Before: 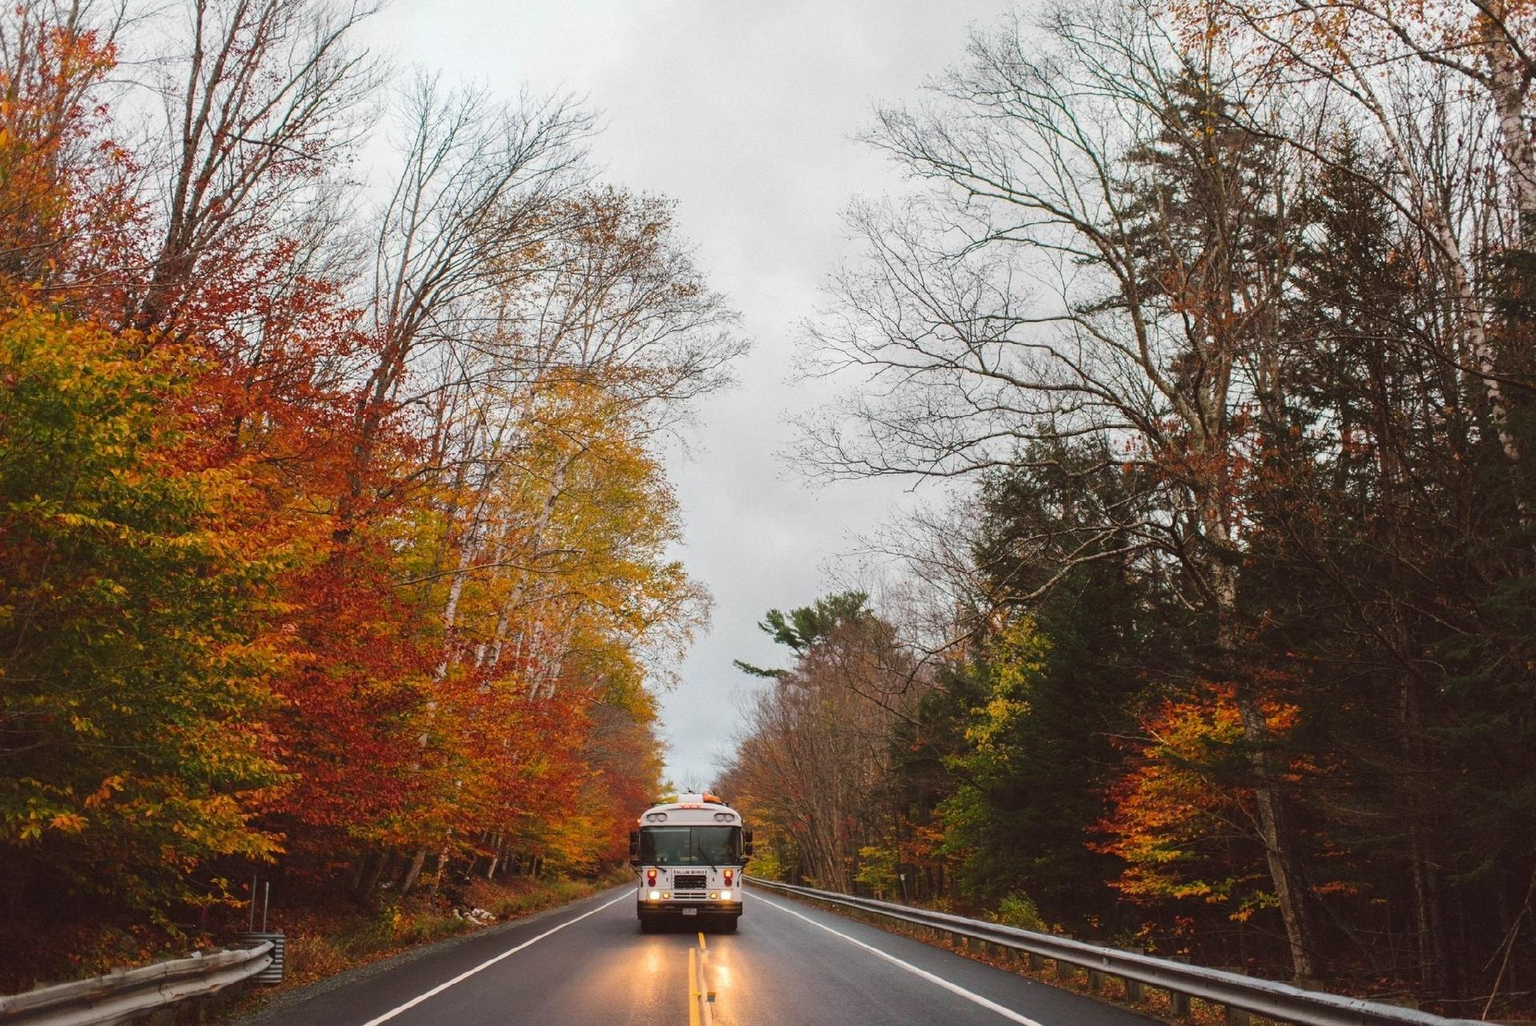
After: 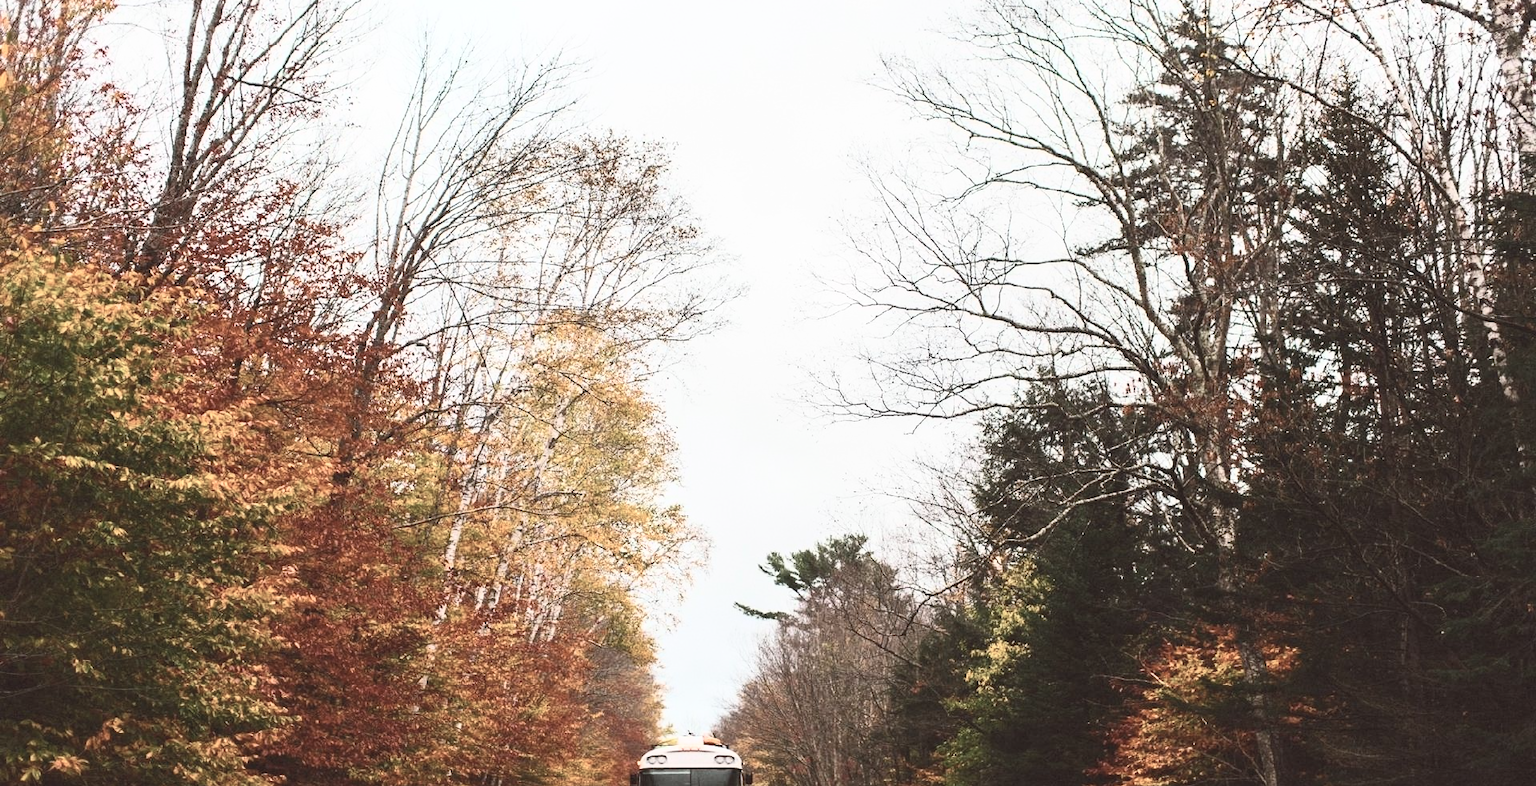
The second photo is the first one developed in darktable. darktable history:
crop: top 5.667%, bottom 17.637%
contrast brightness saturation: contrast 0.57, brightness 0.57, saturation -0.34
